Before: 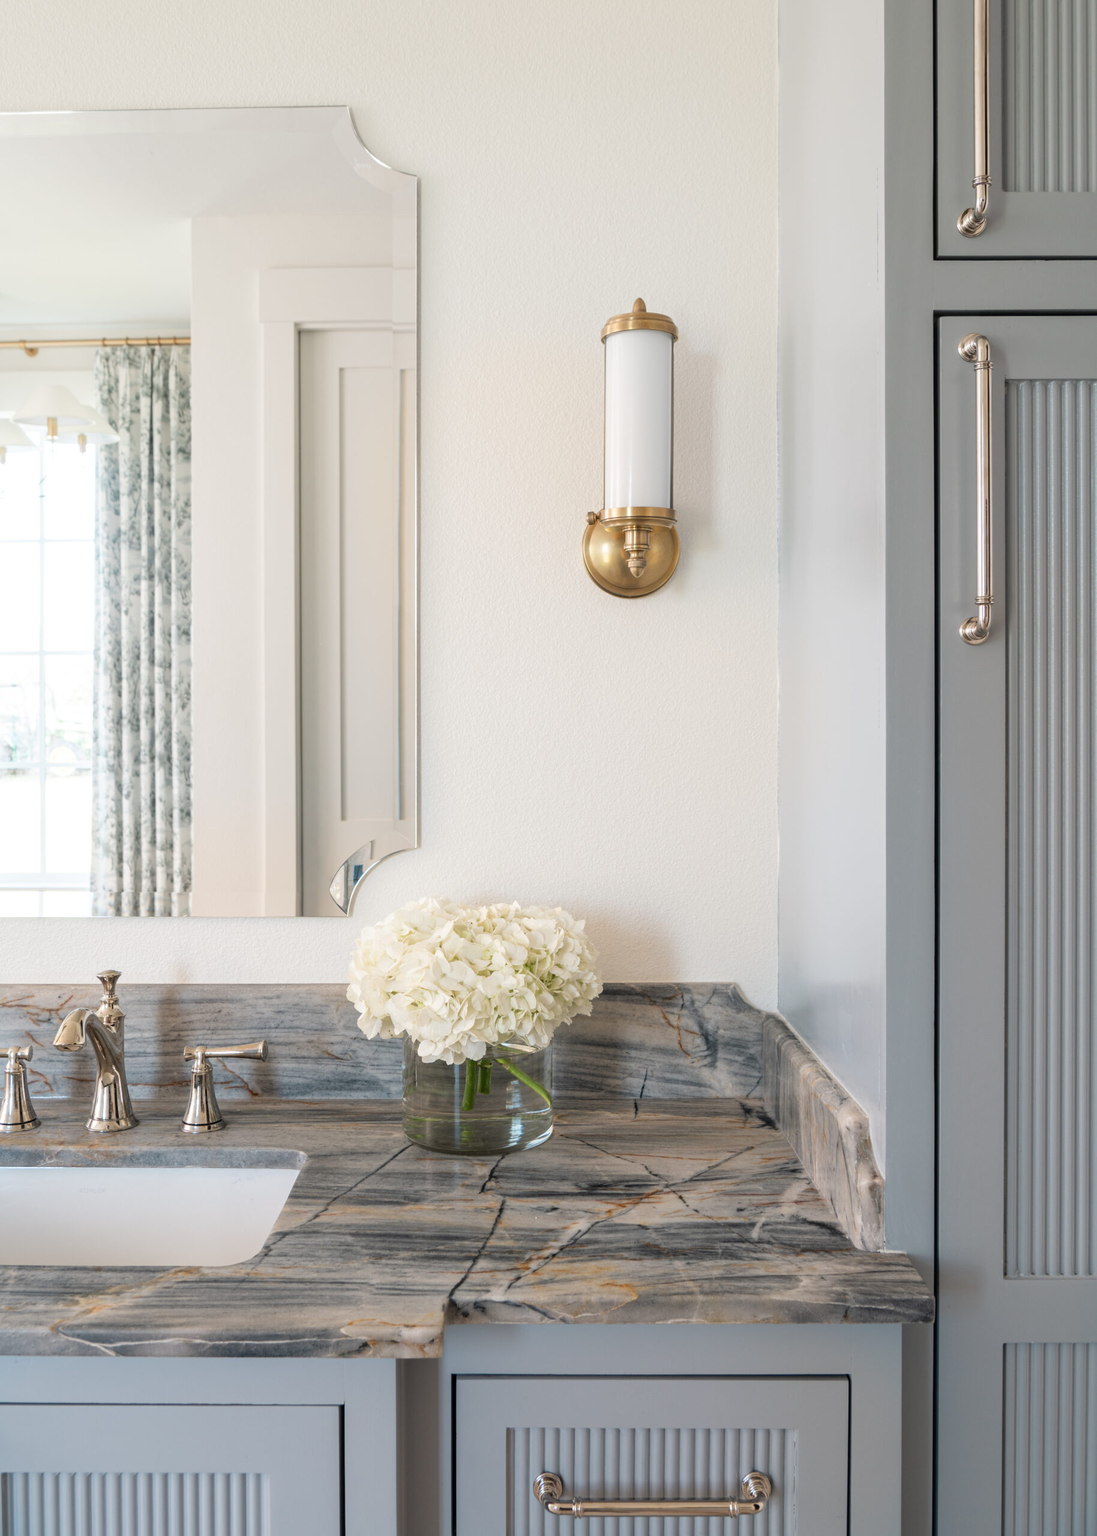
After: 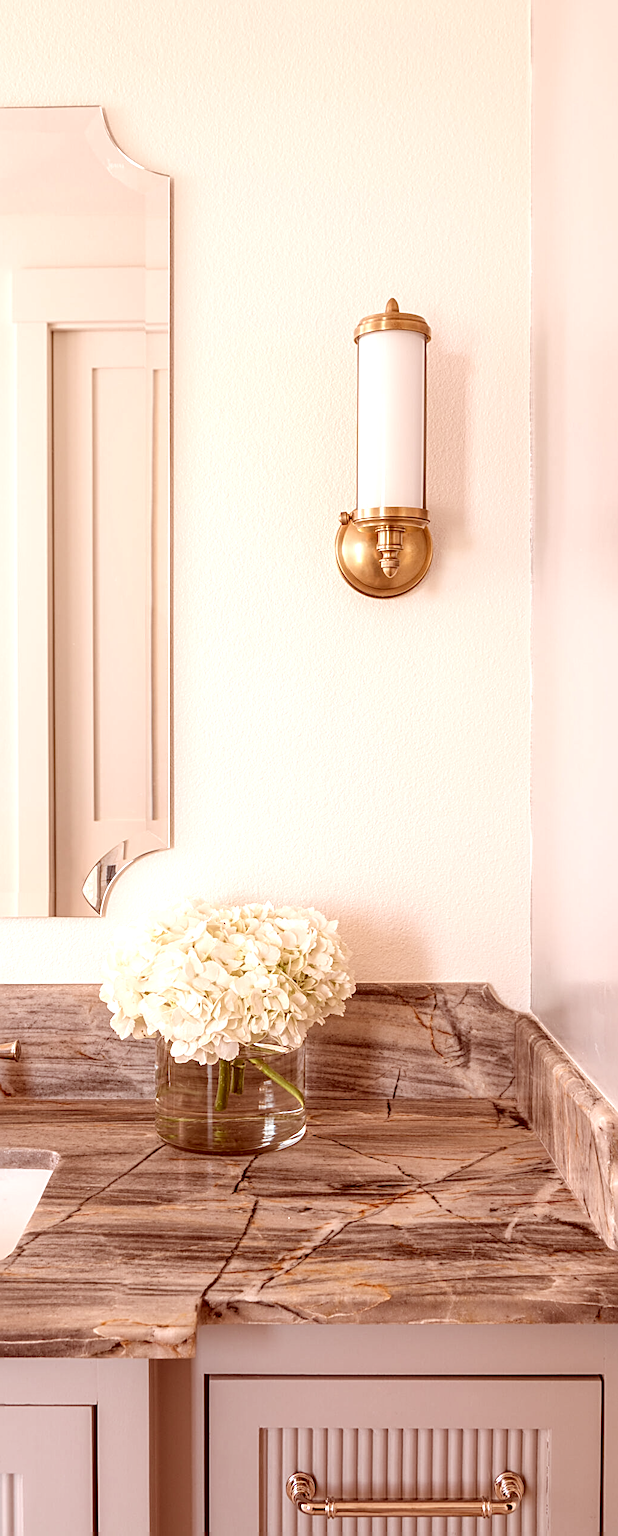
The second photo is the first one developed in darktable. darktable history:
sharpen: radius 2.587, amount 0.683
crop and rotate: left 22.546%, right 21.088%
tone equalizer: -8 EV -0.422 EV, -7 EV -0.361 EV, -6 EV -0.353 EV, -5 EV -0.223 EV, -3 EV 0.238 EV, -2 EV 0.34 EV, -1 EV 0.387 EV, +0 EV 0.44 EV
color correction: highlights a* 9.15, highlights b* 8.94, shadows a* 39.94, shadows b* 39.81, saturation 0.804
local contrast: on, module defaults
